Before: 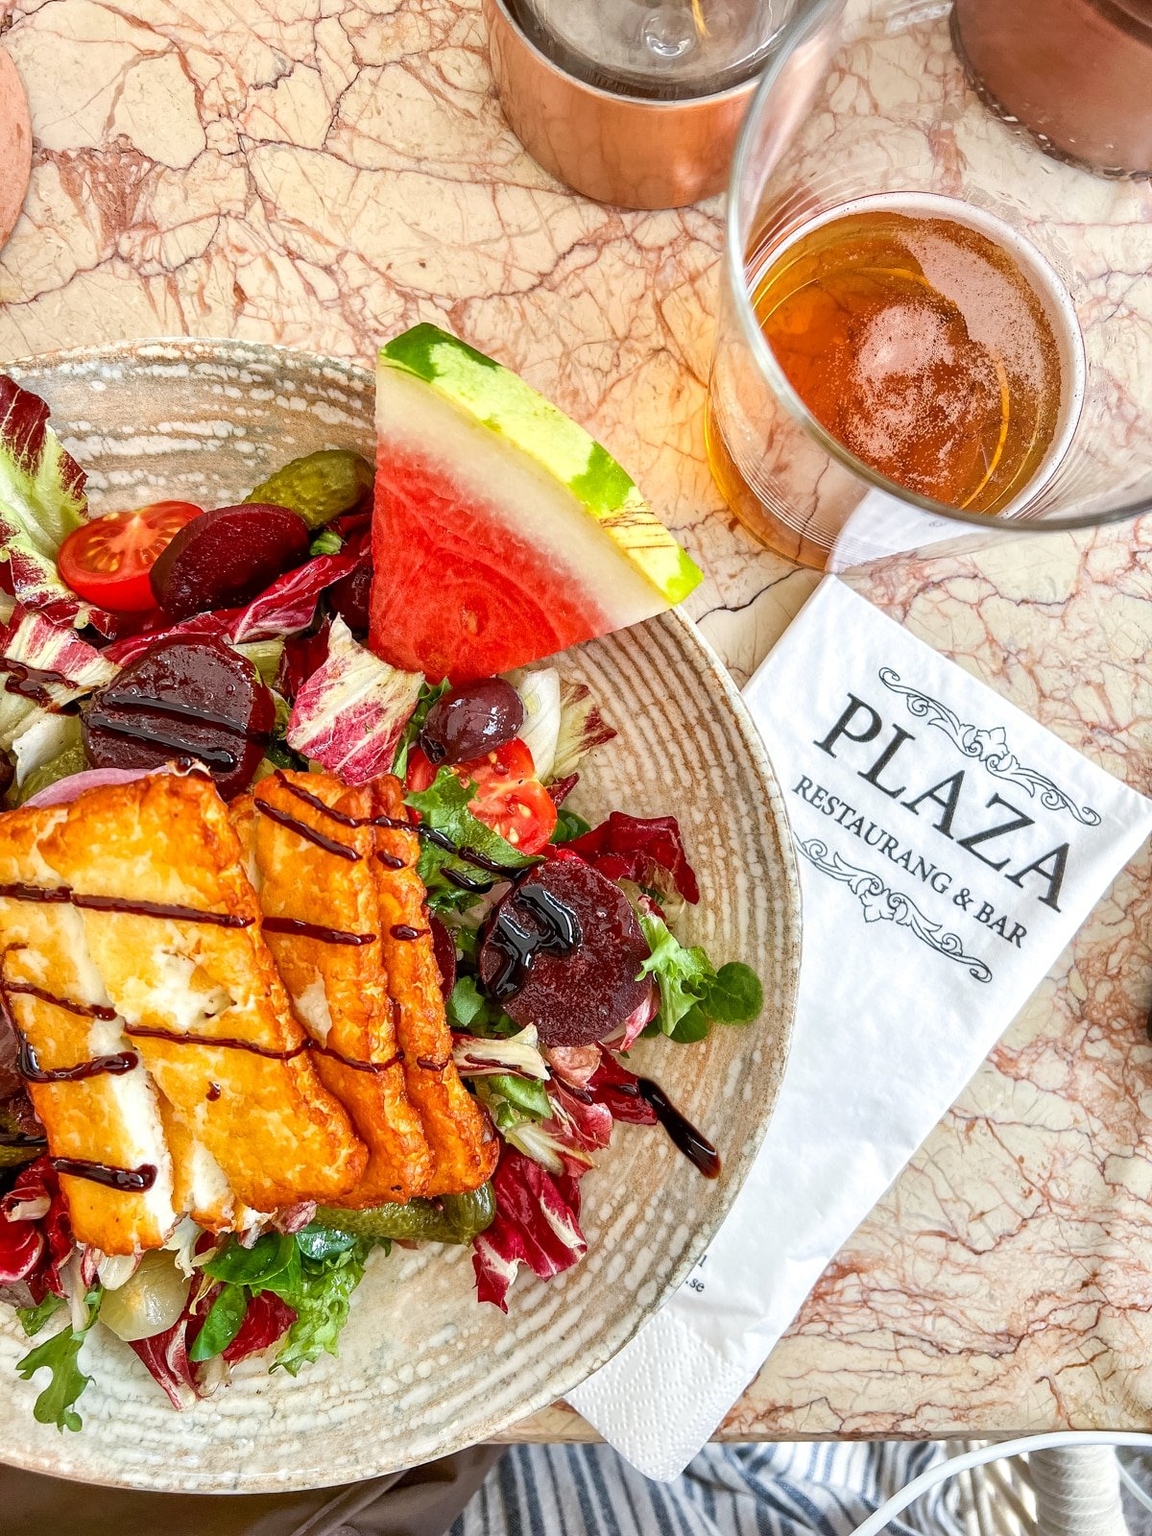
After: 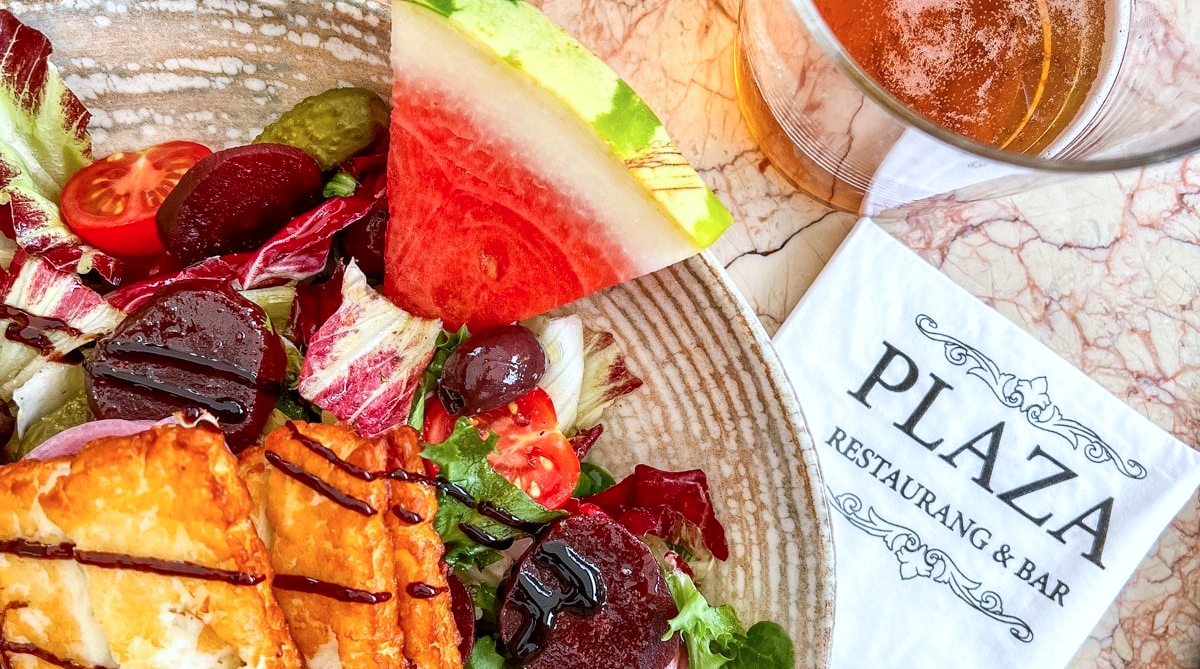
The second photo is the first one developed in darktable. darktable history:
crop and rotate: top 23.84%, bottom 34.294%
color correction: highlights a* -0.772, highlights b* -8.92
contrast brightness saturation: contrast 0.08, saturation 0.02
